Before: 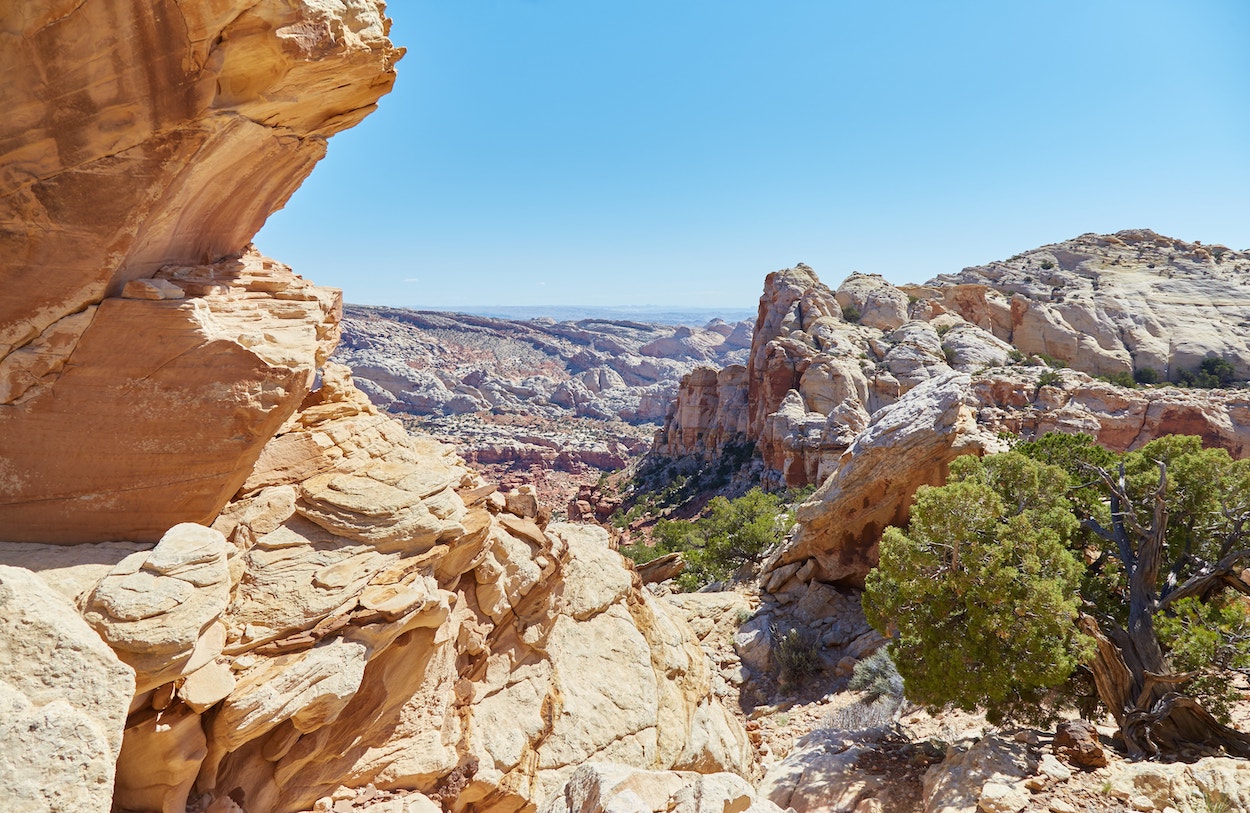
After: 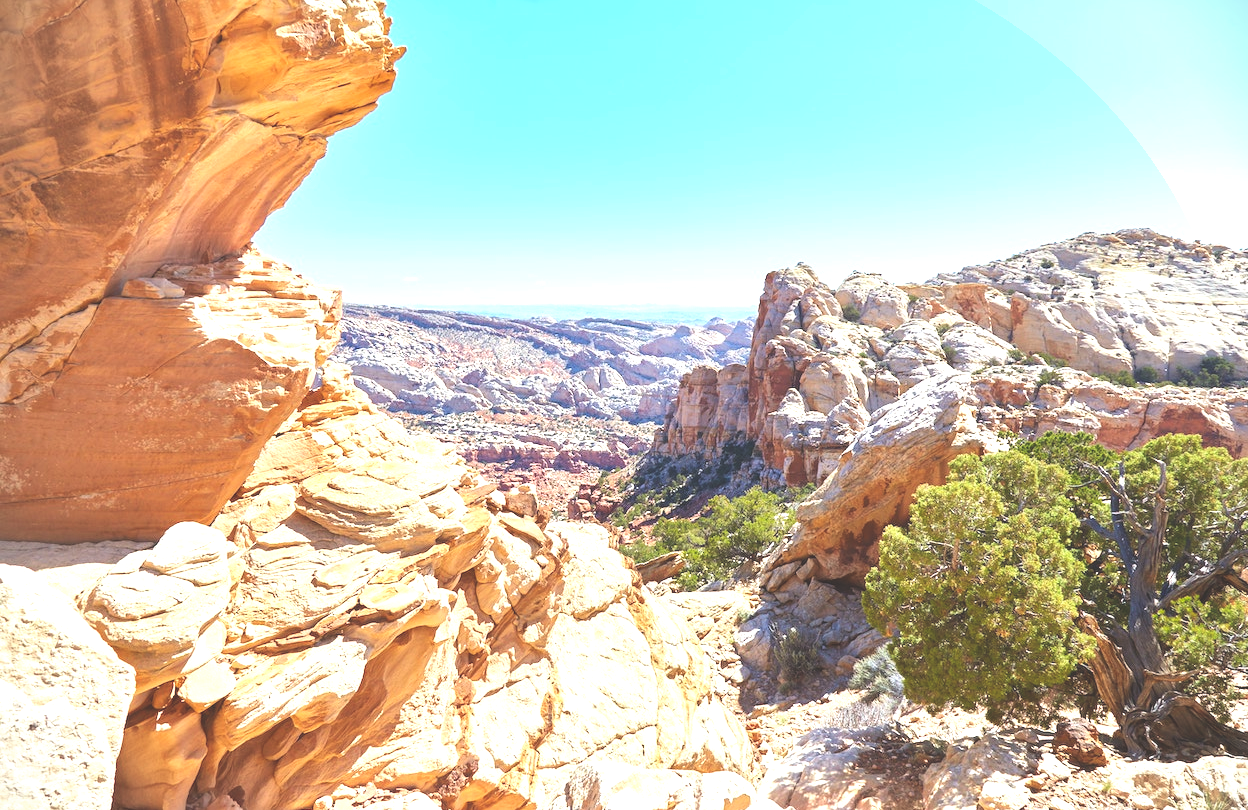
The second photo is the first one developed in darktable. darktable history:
levels: levels [0, 0.394, 0.787]
exposure: black level correction -0.015, compensate highlight preservation false
vignetting: fall-off start 97.21%, brightness -0.201, width/height ratio 1.182, unbound false
crop: top 0.185%, bottom 0.094%
contrast brightness saturation: contrast 0.029, brightness 0.056, saturation 0.121
